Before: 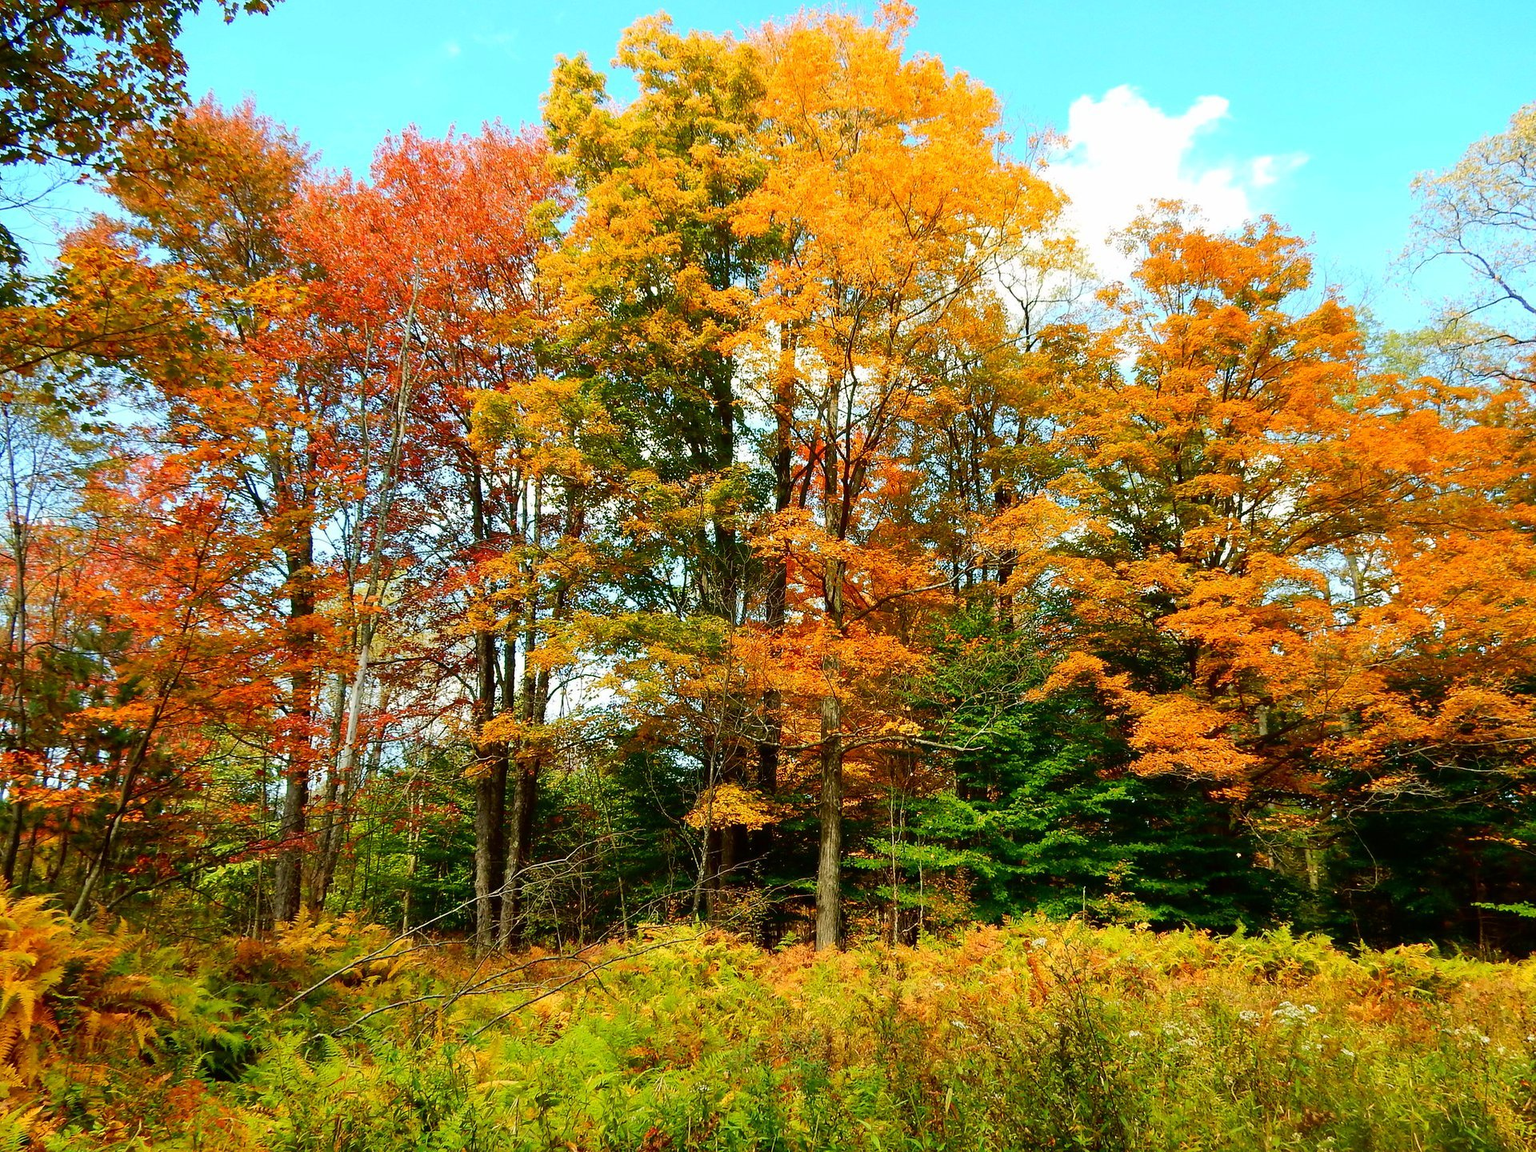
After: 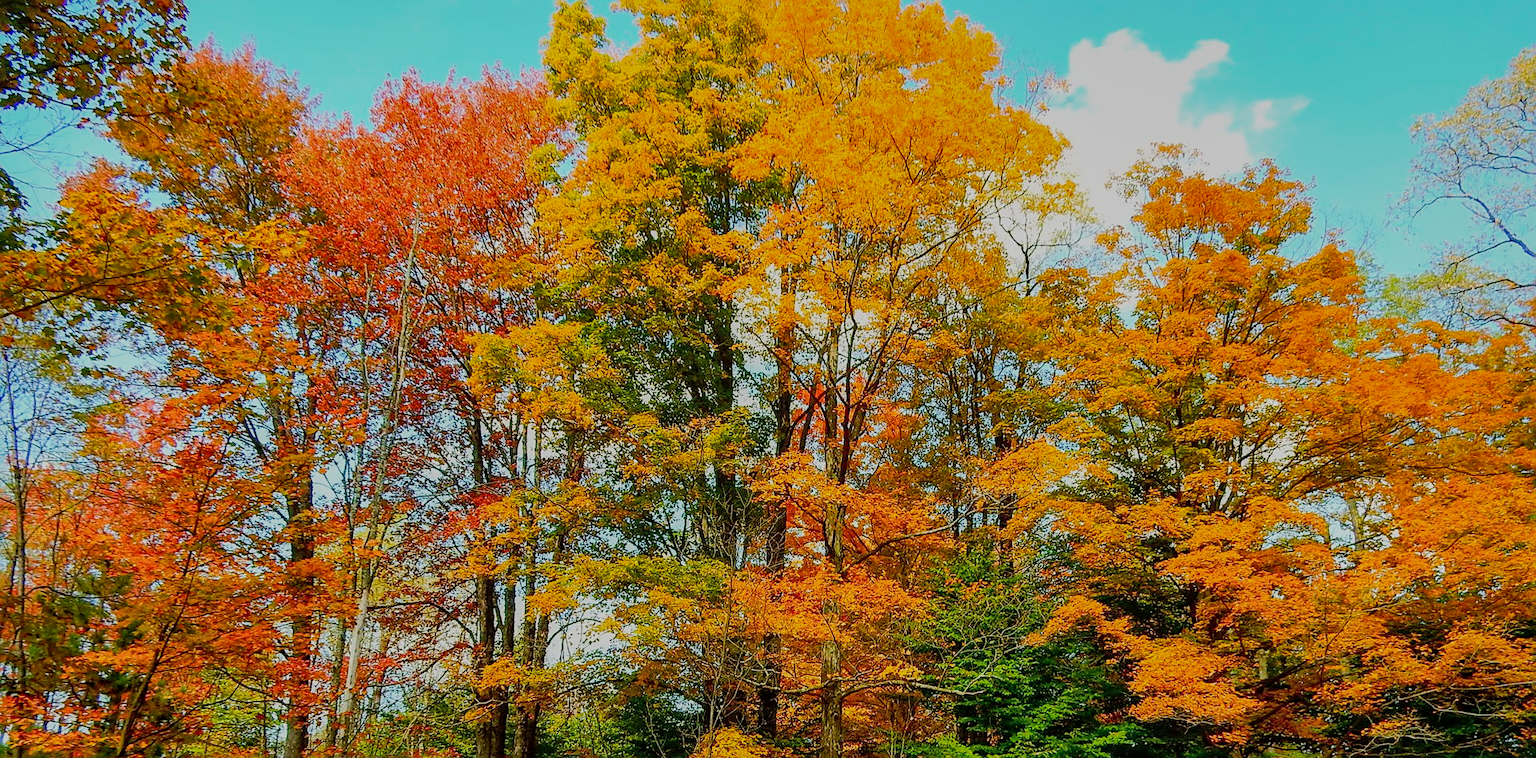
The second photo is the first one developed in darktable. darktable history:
filmic rgb: black relative exposure -7.65 EV, white relative exposure 4.56 EV, hardness 3.61
local contrast: on, module defaults
shadows and highlights: on, module defaults
crop and rotate: top 4.929%, bottom 29.219%
color balance rgb: global offset › luminance 0.262%, perceptual saturation grading › global saturation 25.379%, contrast -10.438%
sharpen: on, module defaults
